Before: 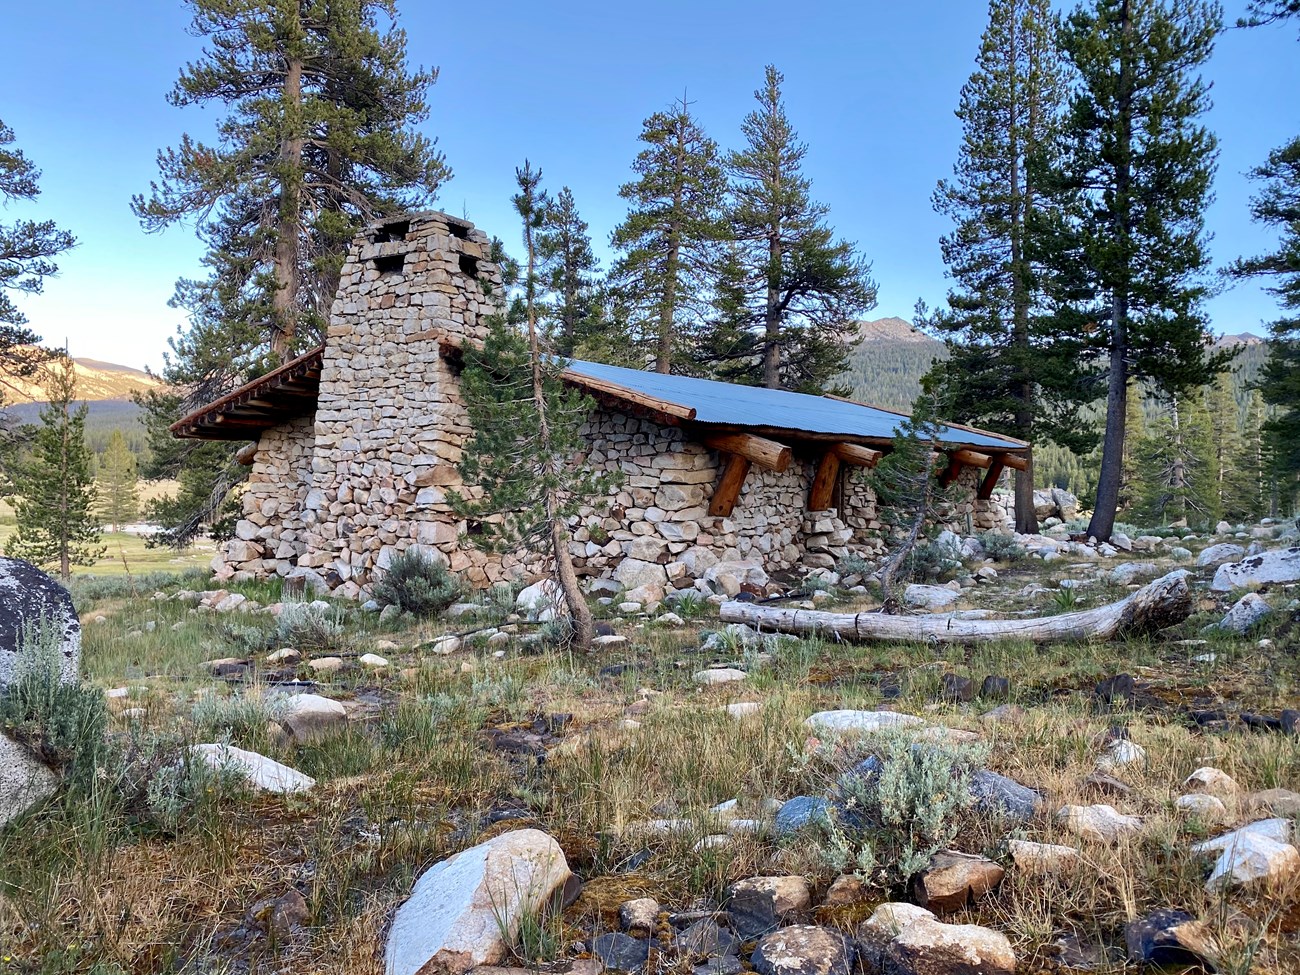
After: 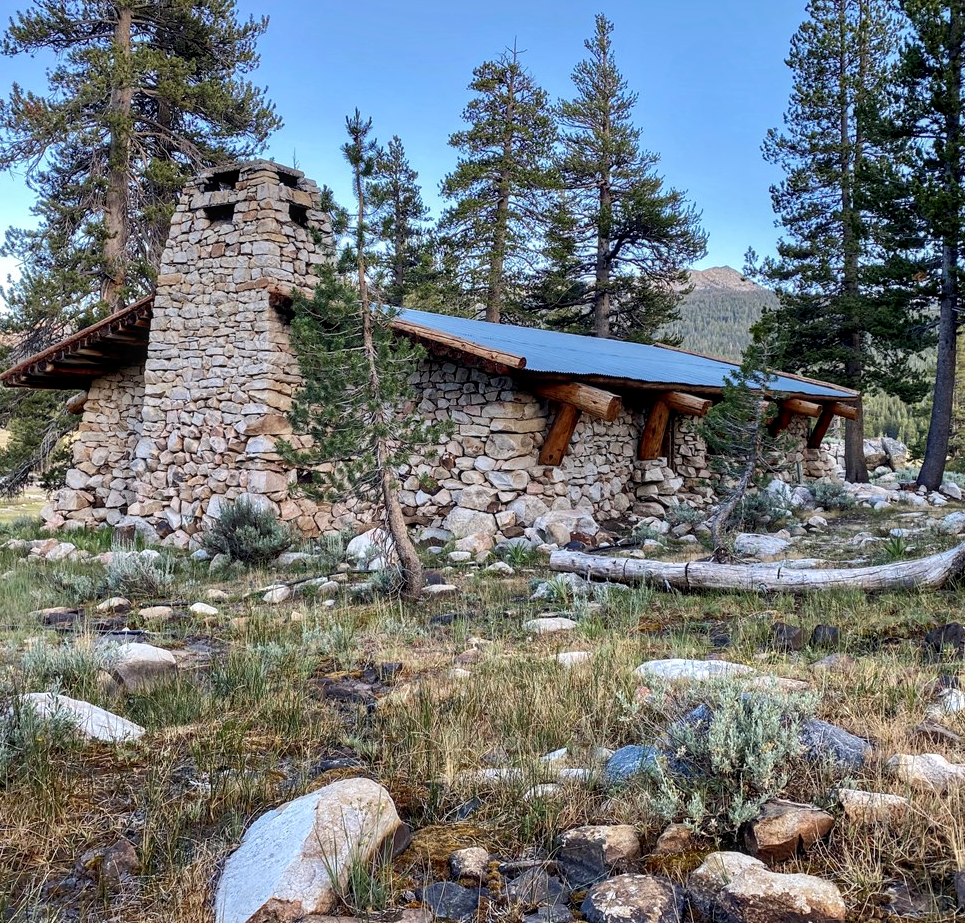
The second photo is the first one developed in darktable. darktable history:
local contrast: on, module defaults
crop and rotate: left 13.15%, top 5.251%, right 12.609%
